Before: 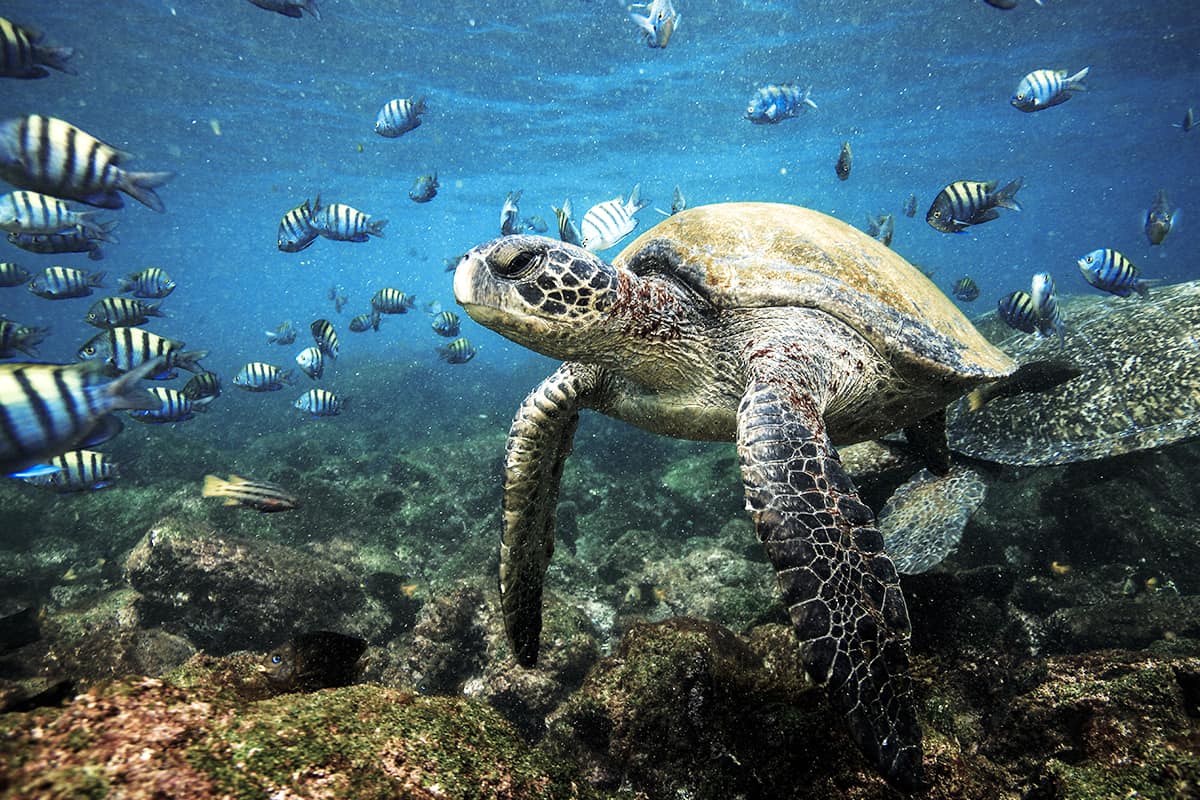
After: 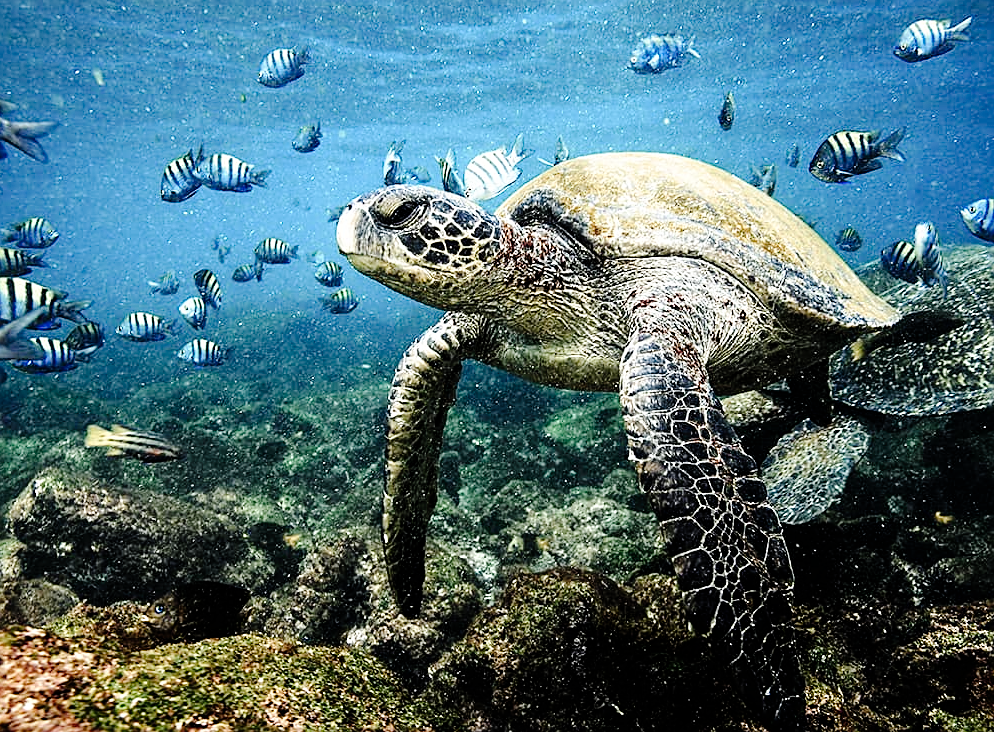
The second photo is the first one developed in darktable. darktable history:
sharpen: amount 0.575
crop: left 9.807%, top 6.259%, right 7.334%, bottom 2.177%
tone curve: curves: ch0 [(0, 0) (0.003, 0) (0.011, 0.001) (0.025, 0.003) (0.044, 0.005) (0.069, 0.012) (0.1, 0.023) (0.136, 0.039) (0.177, 0.088) (0.224, 0.15) (0.277, 0.24) (0.335, 0.337) (0.399, 0.437) (0.468, 0.535) (0.543, 0.629) (0.623, 0.71) (0.709, 0.782) (0.801, 0.856) (0.898, 0.94) (1, 1)], preserve colors none
